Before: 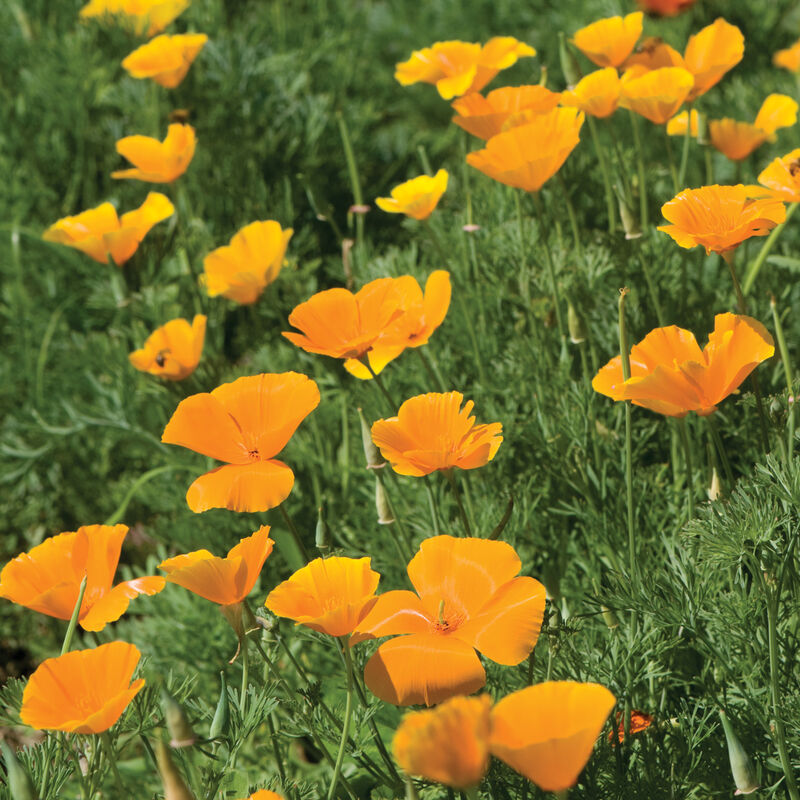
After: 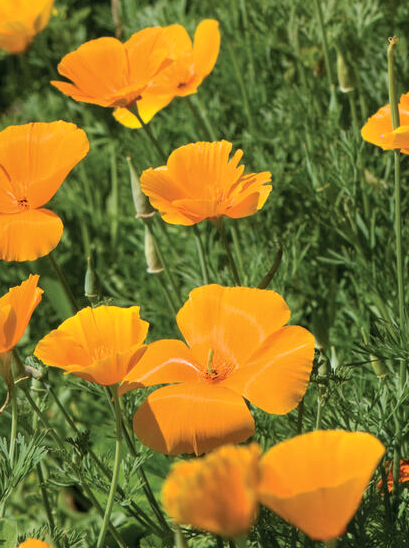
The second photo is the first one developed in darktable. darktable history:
crop and rotate: left 28.988%, top 31.485%, right 19.83%
local contrast: highlights 101%, shadows 101%, detail 131%, midtone range 0.2
